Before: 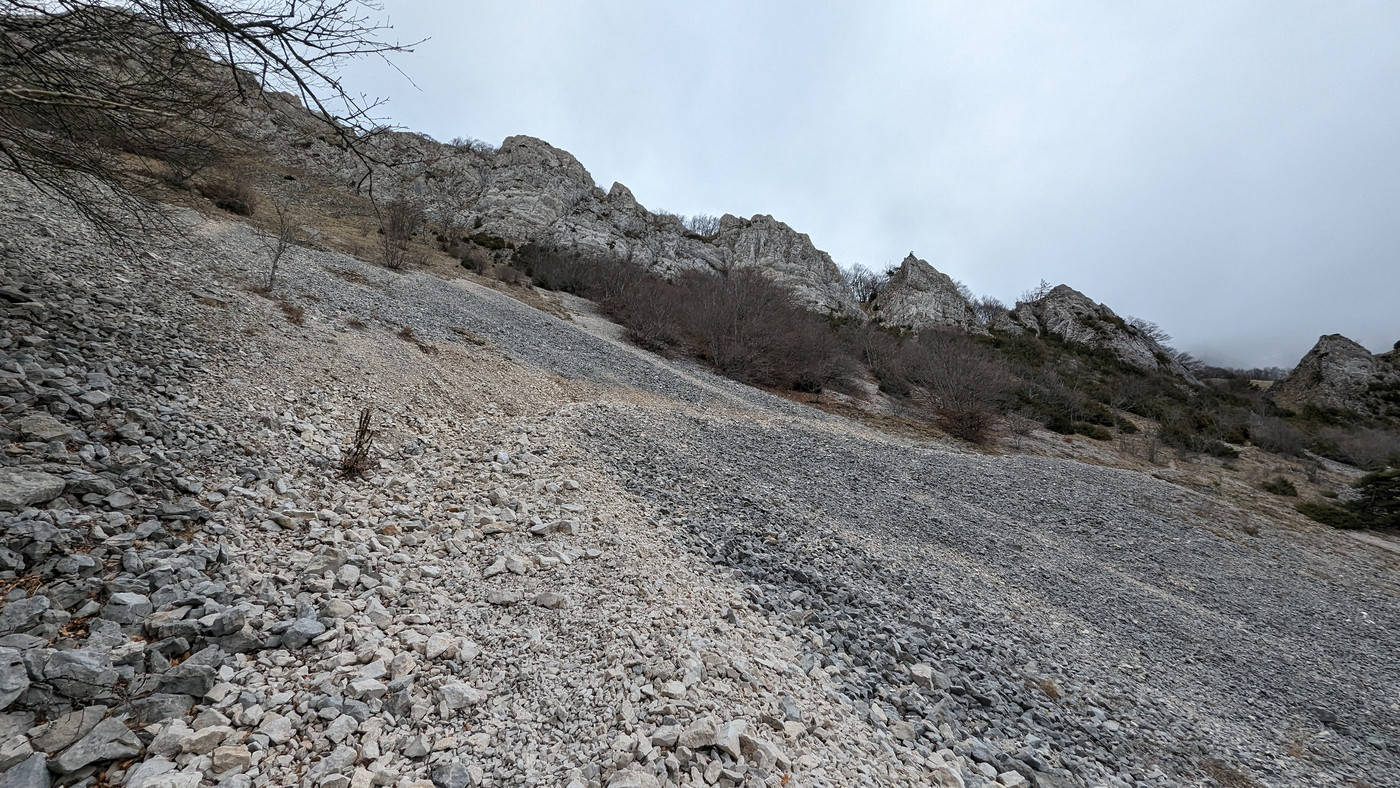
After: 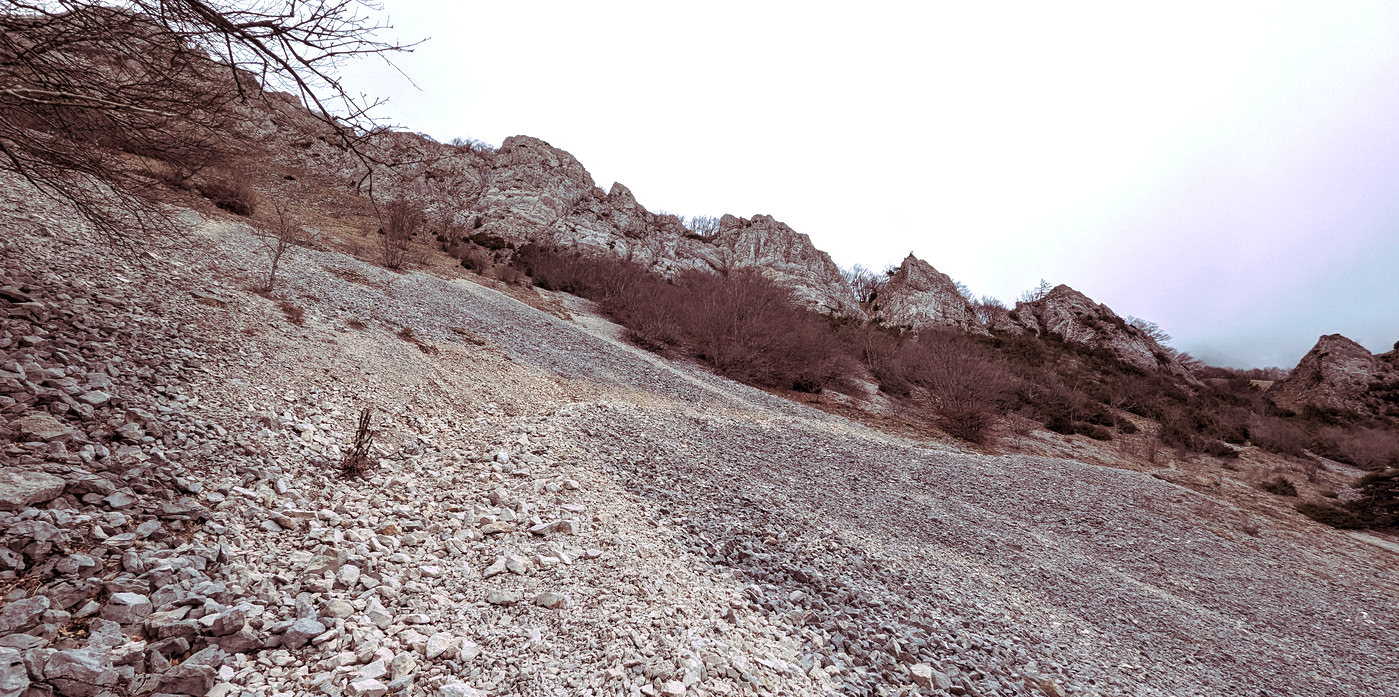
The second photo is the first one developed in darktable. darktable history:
split-toning: highlights › hue 298.8°, highlights › saturation 0.73, compress 41.76%
crop and rotate: top 0%, bottom 11.49%
exposure: black level correction 0.001, exposure 0.5 EV, compensate exposure bias true, compensate highlight preservation false
